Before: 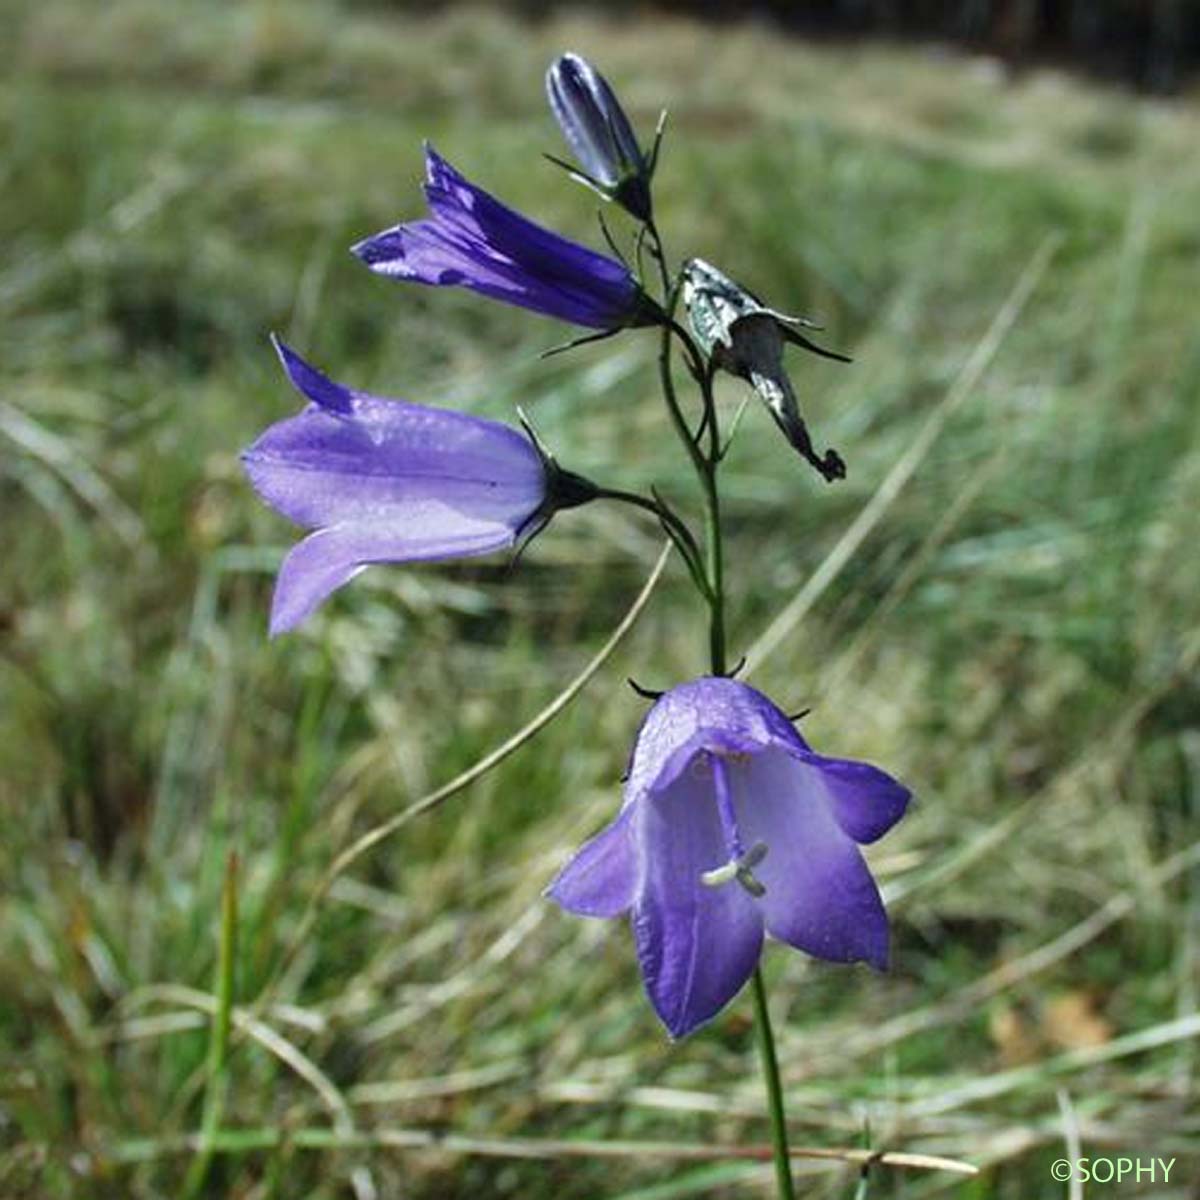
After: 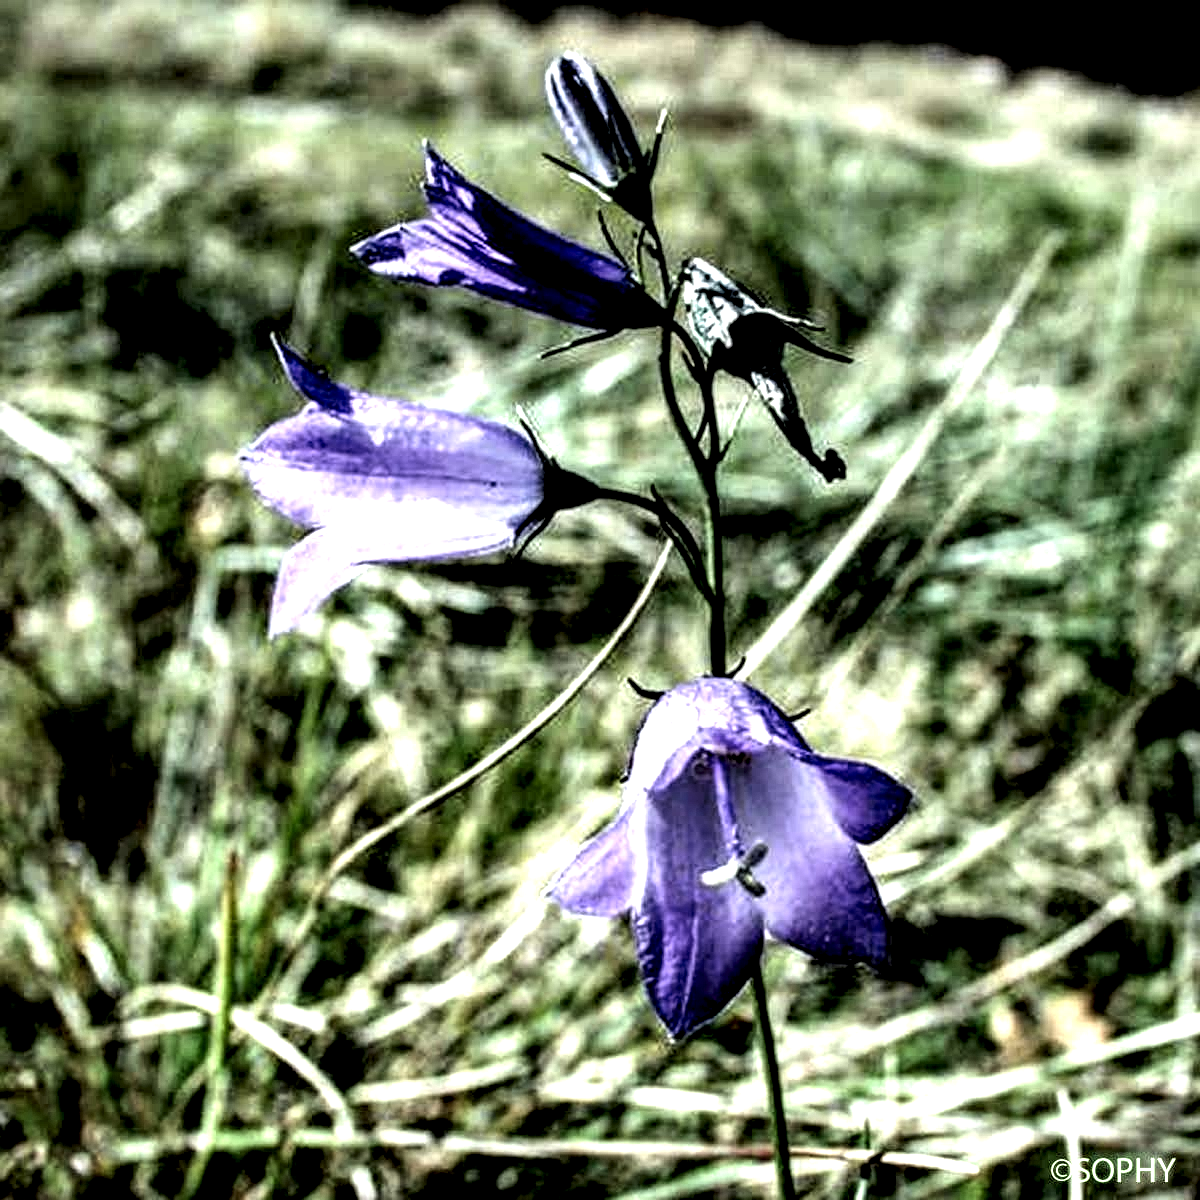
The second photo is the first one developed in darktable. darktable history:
filmic rgb: black relative exposure -3.99 EV, white relative exposure 2.99 EV, hardness 3, contrast 1.411, color science v6 (2022)
local contrast: highlights 115%, shadows 42%, detail 292%
